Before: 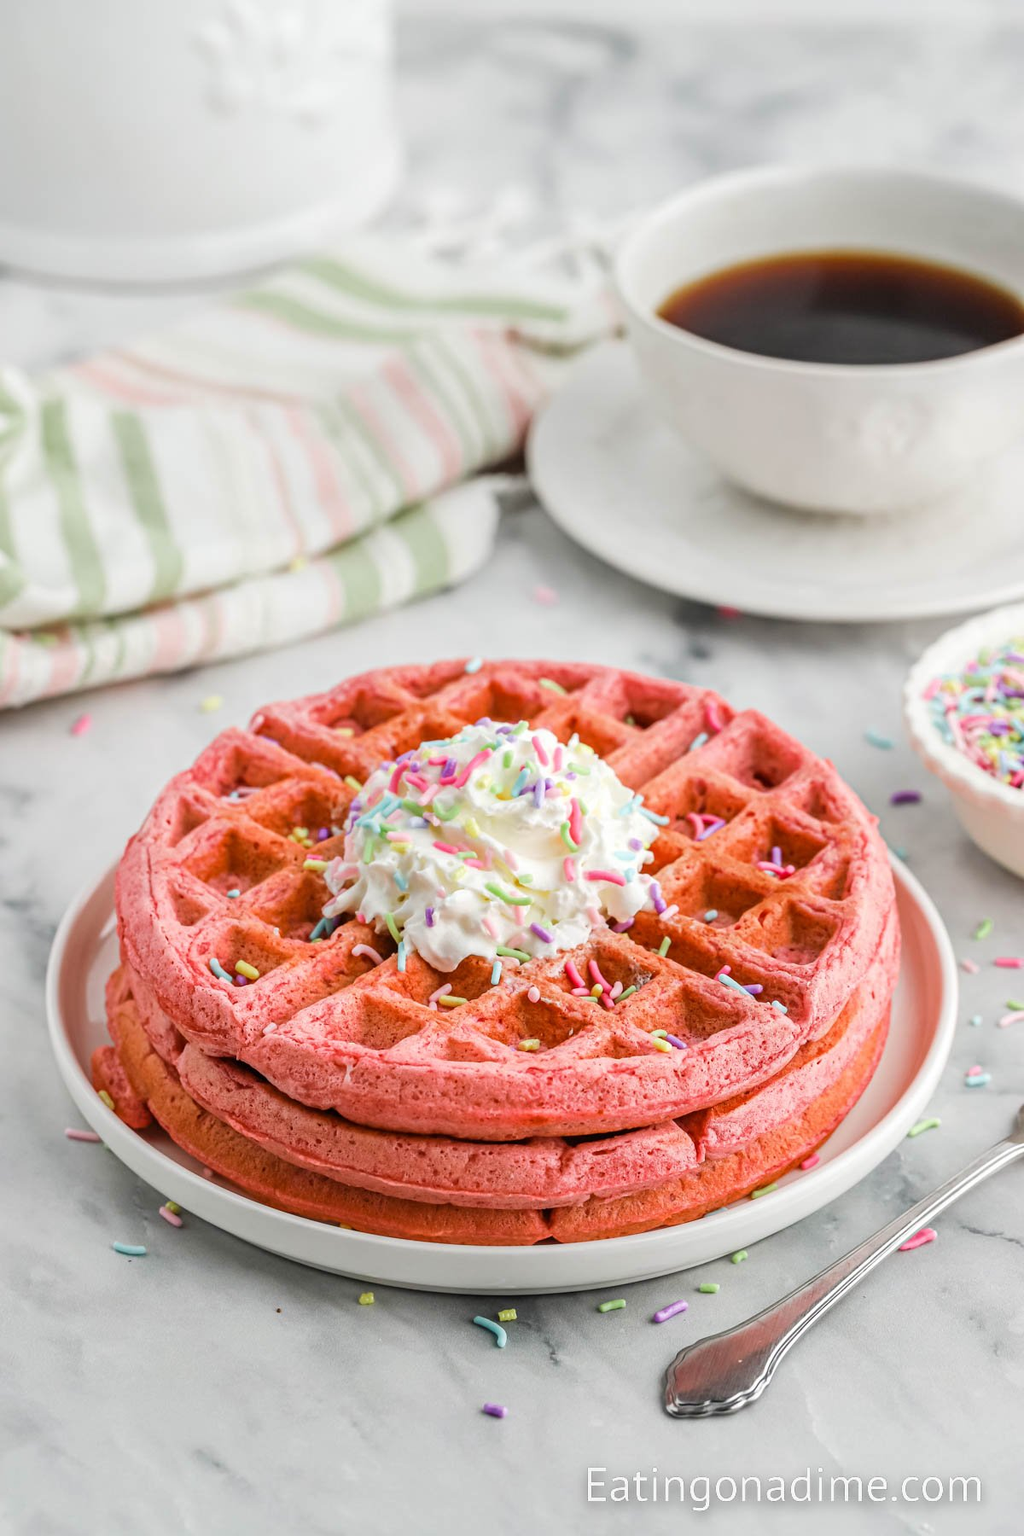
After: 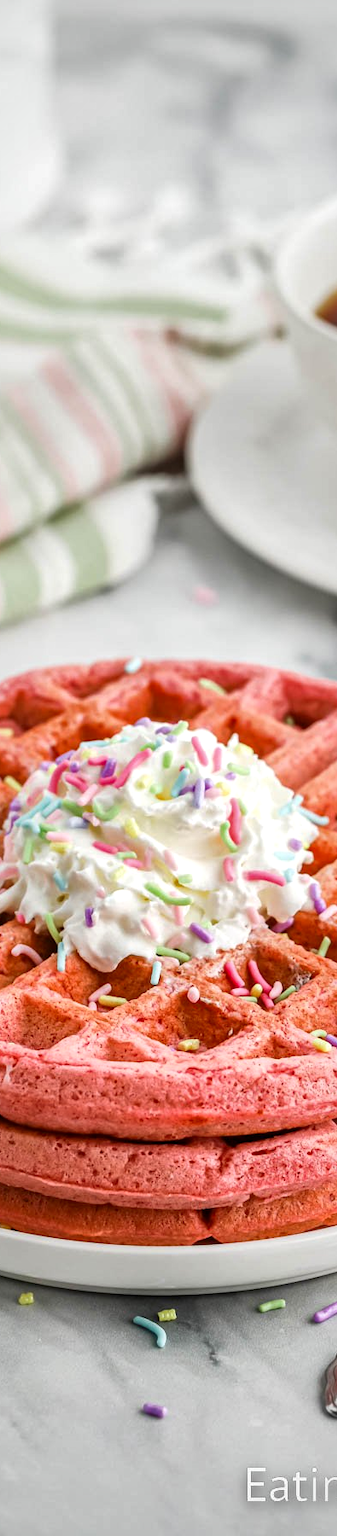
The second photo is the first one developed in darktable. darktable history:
local contrast: mode bilateral grid, contrast 21, coarseness 50, detail 150%, midtone range 0.2
crop: left 33.282%, right 33.723%
vignetting: fall-off radius 60.97%
